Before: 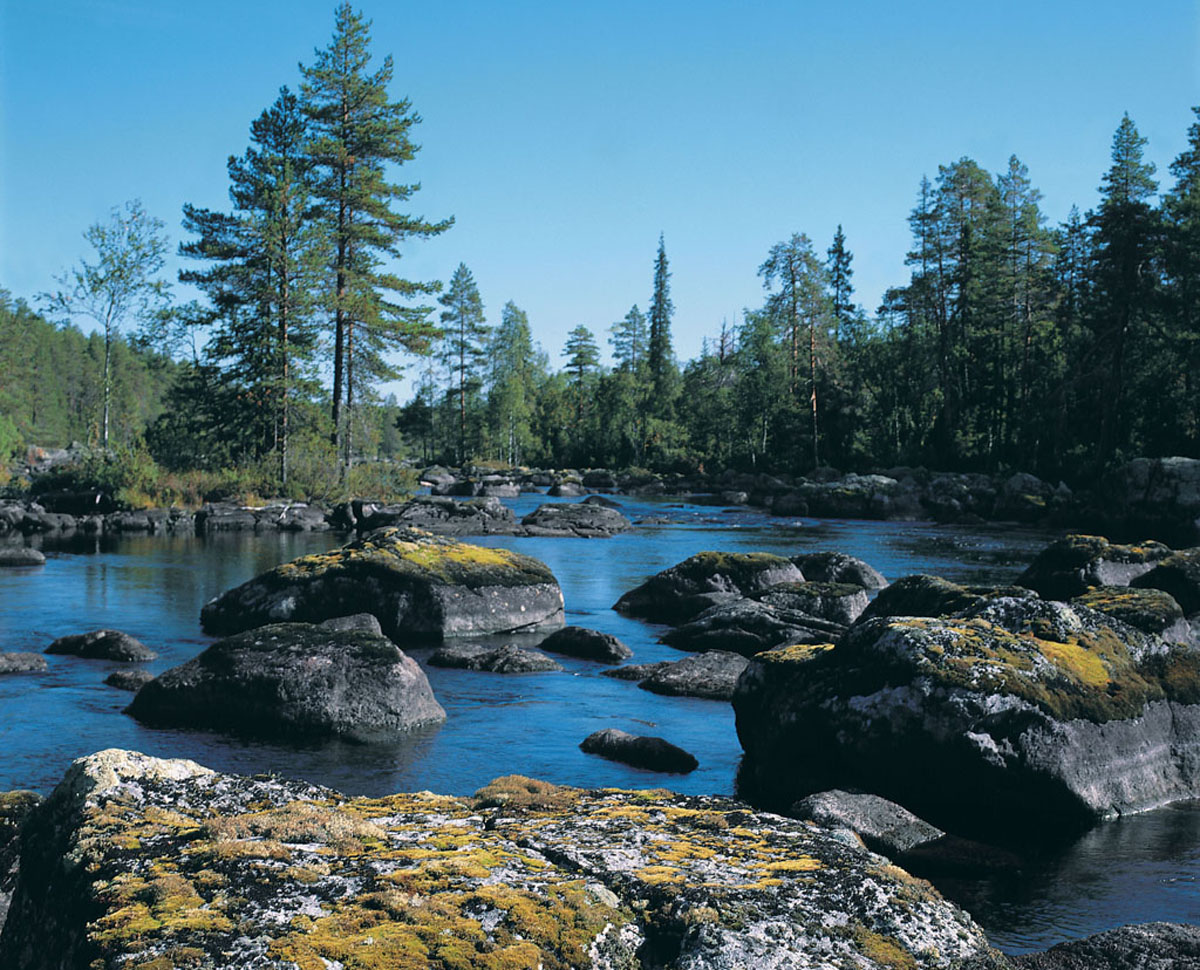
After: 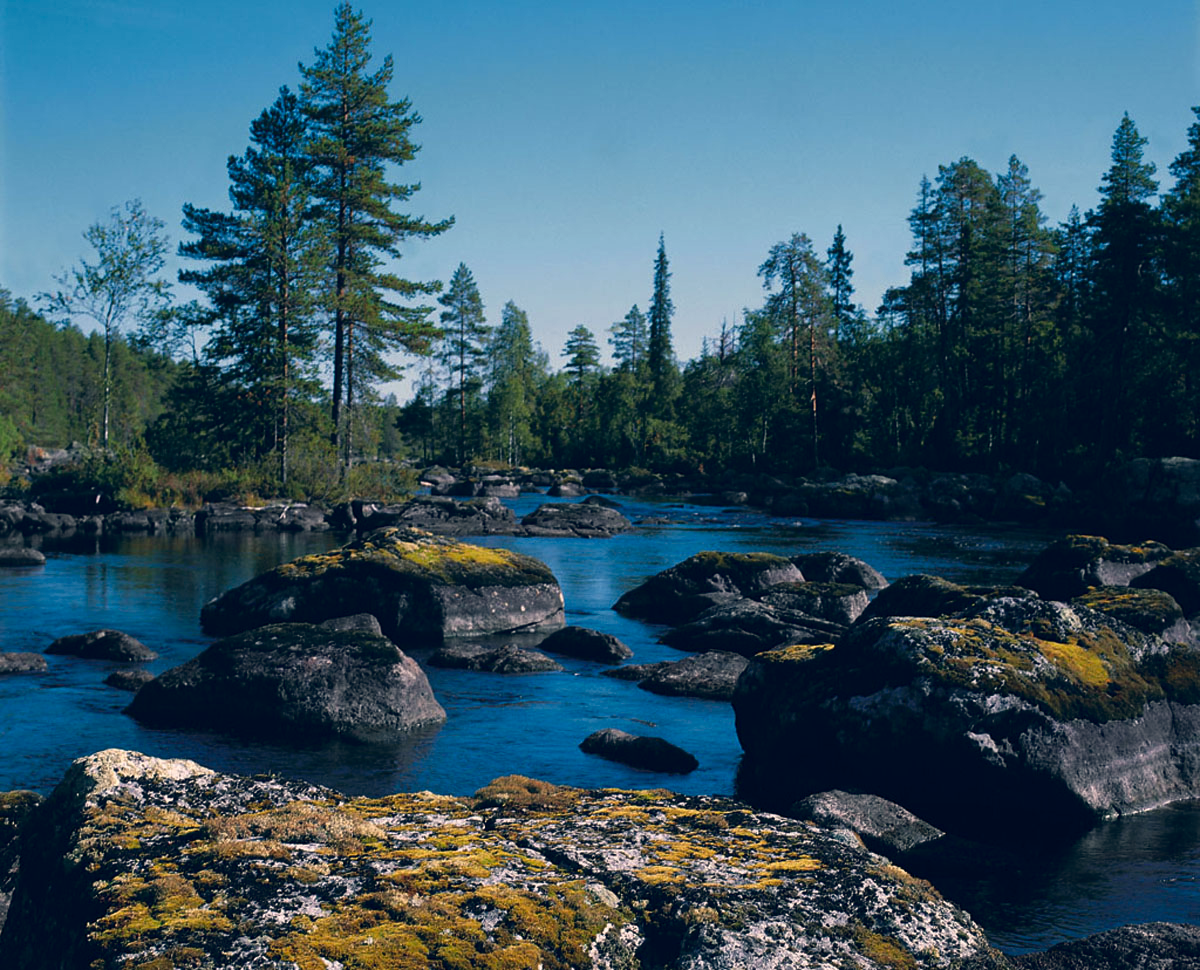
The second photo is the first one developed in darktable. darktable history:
contrast brightness saturation: brightness -0.2, saturation 0.08
color balance rgb: shadows lift › hue 87.51°, highlights gain › chroma 3.21%, highlights gain › hue 55.1°, global offset › chroma 0.15%, global offset › hue 253.66°, linear chroma grading › global chroma 0.5%
